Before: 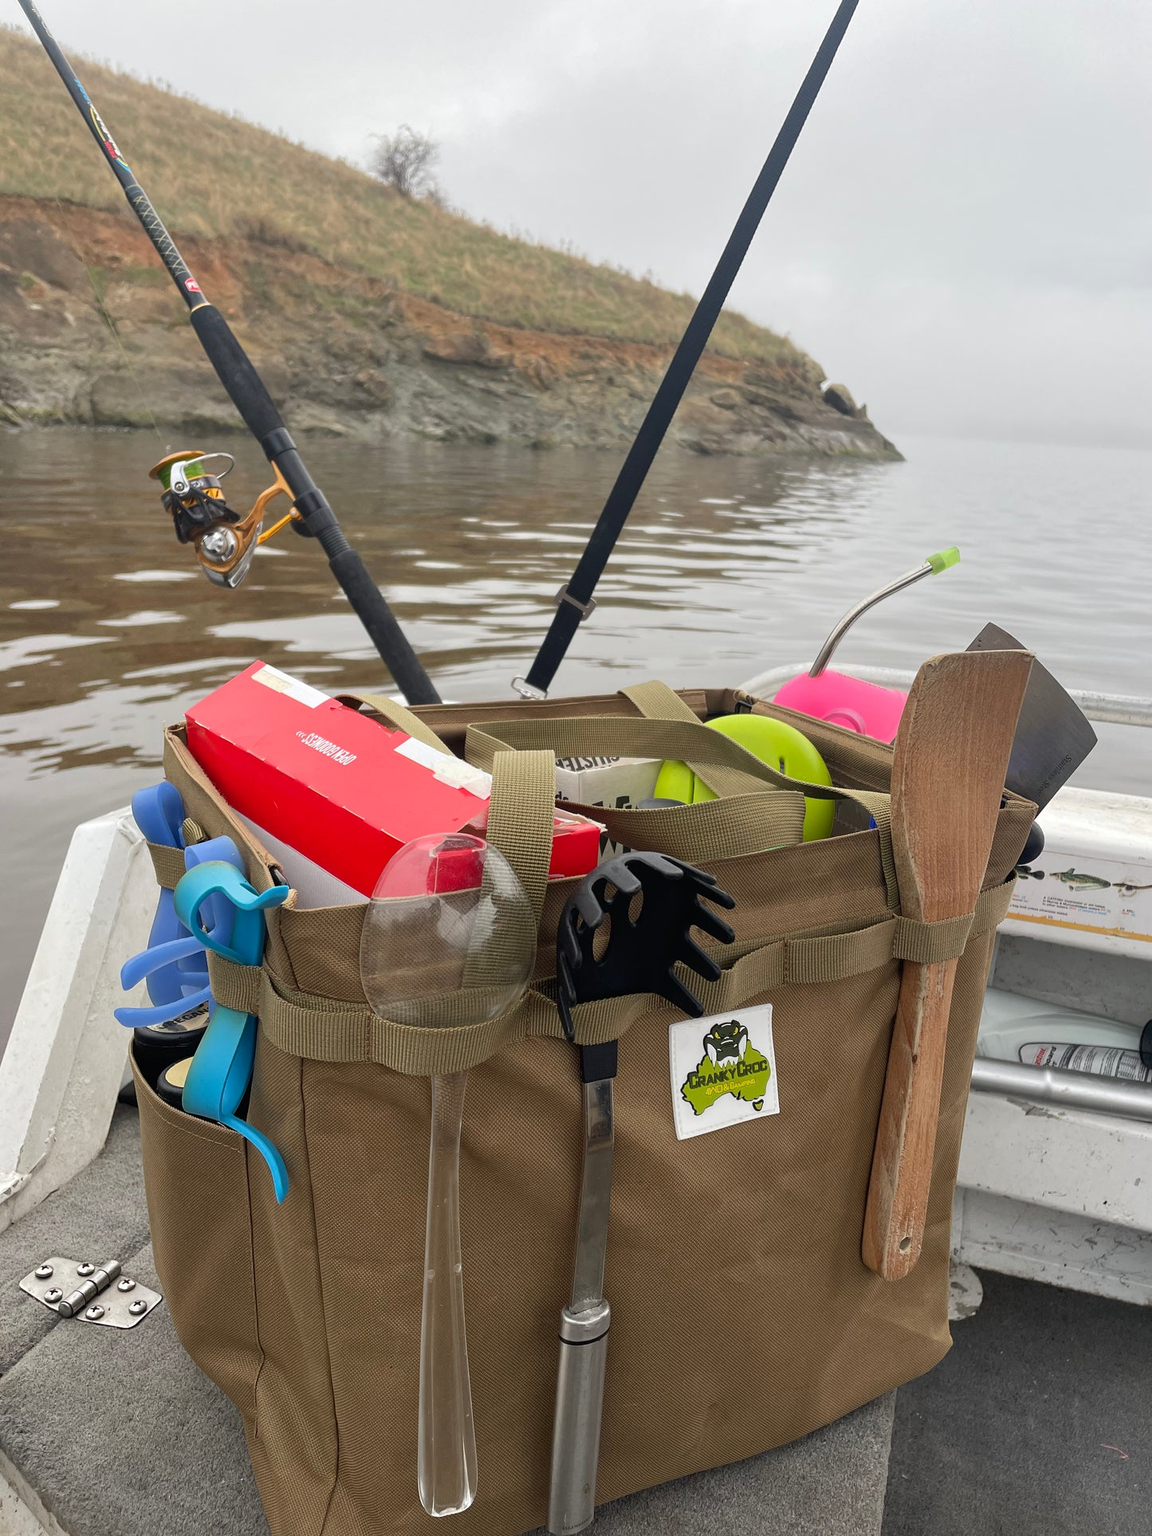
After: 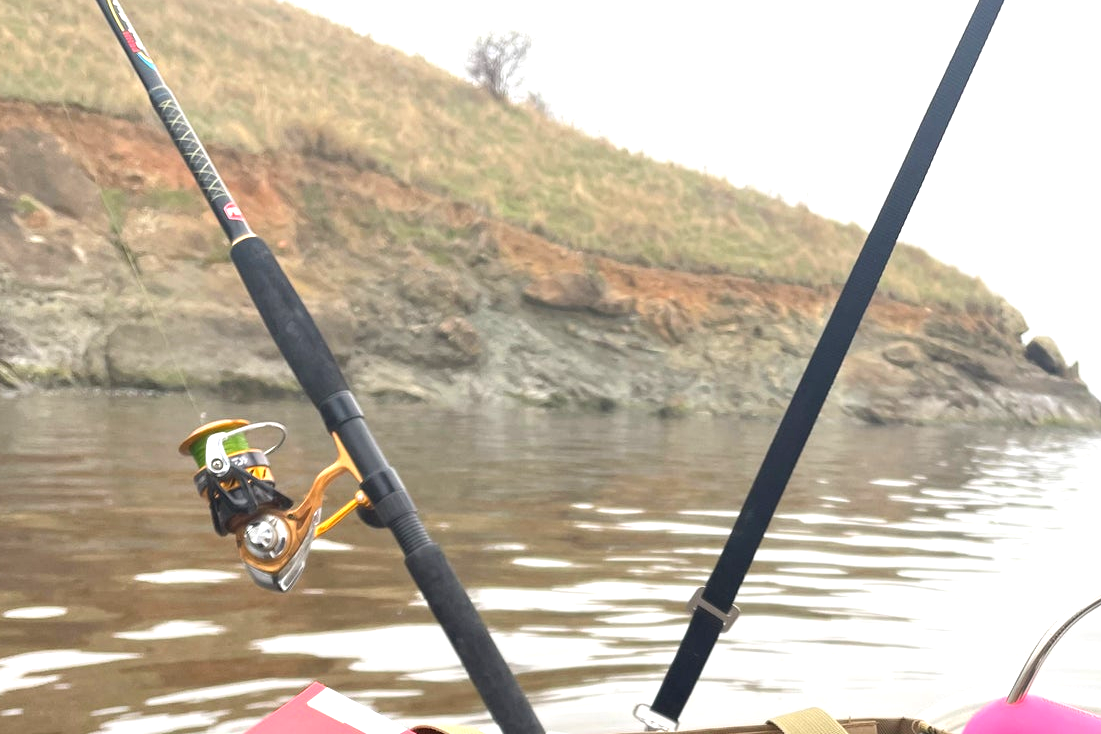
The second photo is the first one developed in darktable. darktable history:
exposure: exposure 0.921 EV, compensate highlight preservation false
crop: left 0.579%, top 7.627%, right 23.167%, bottom 54.275%
white balance: emerald 1
